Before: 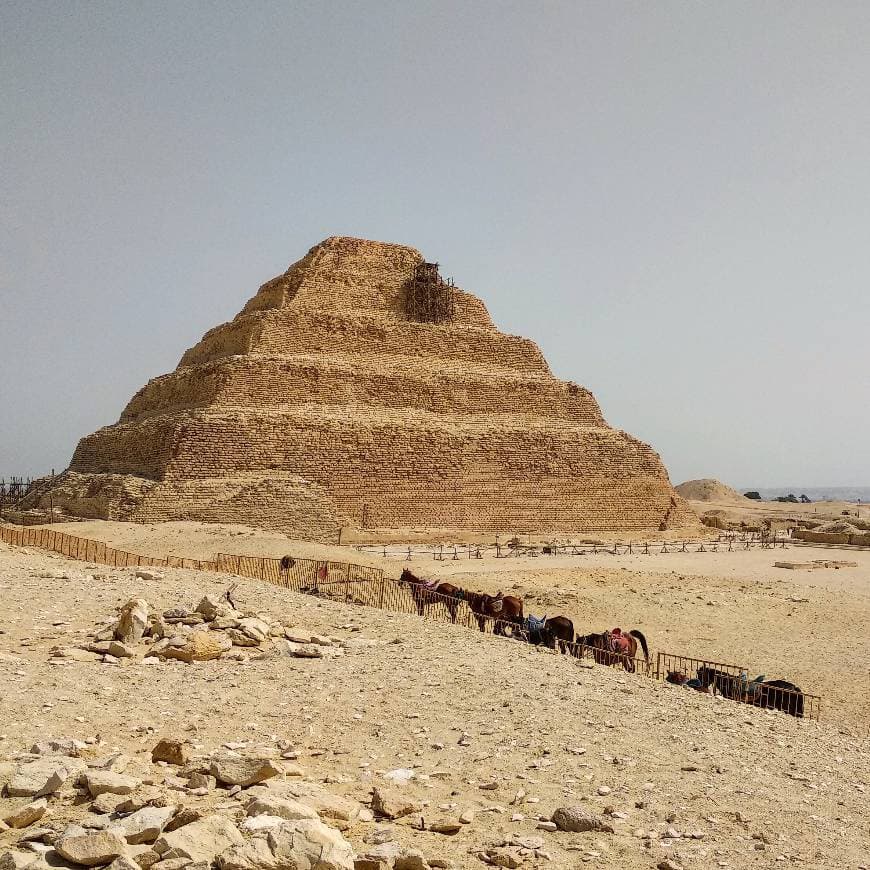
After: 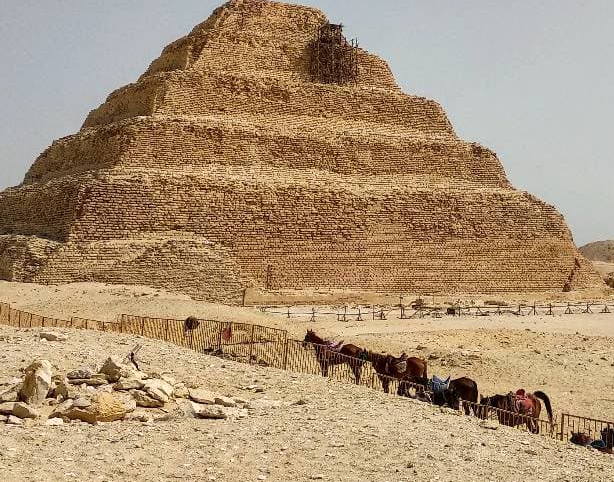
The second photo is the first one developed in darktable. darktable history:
crop: left 11.073%, top 27.502%, right 18.311%, bottom 16.984%
local contrast: mode bilateral grid, contrast 21, coarseness 51, detail 132%, midtone range 0.2
